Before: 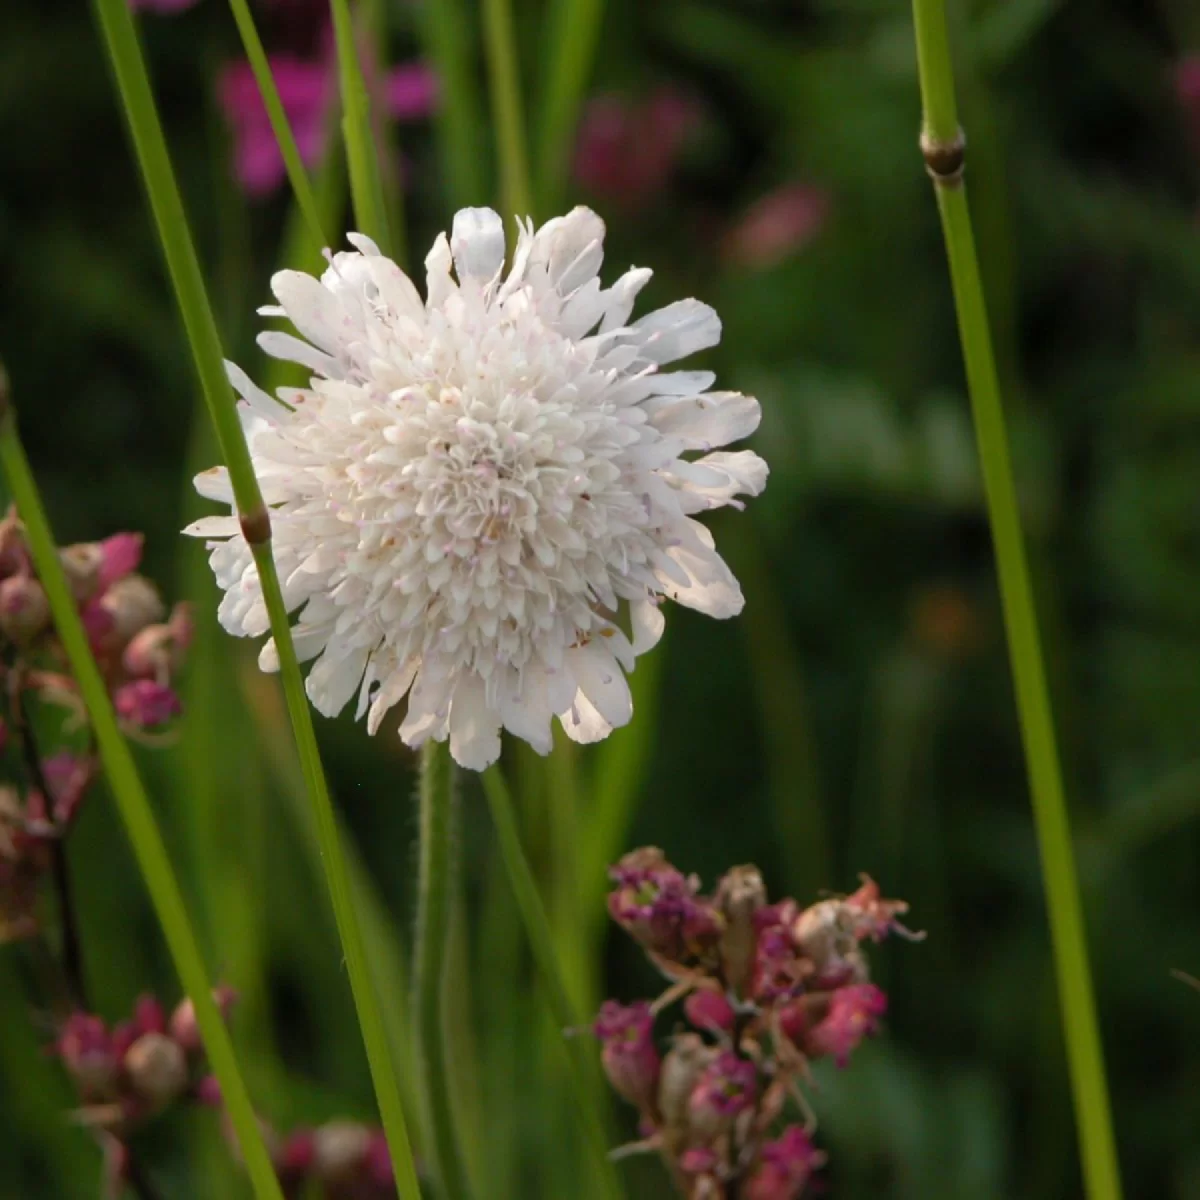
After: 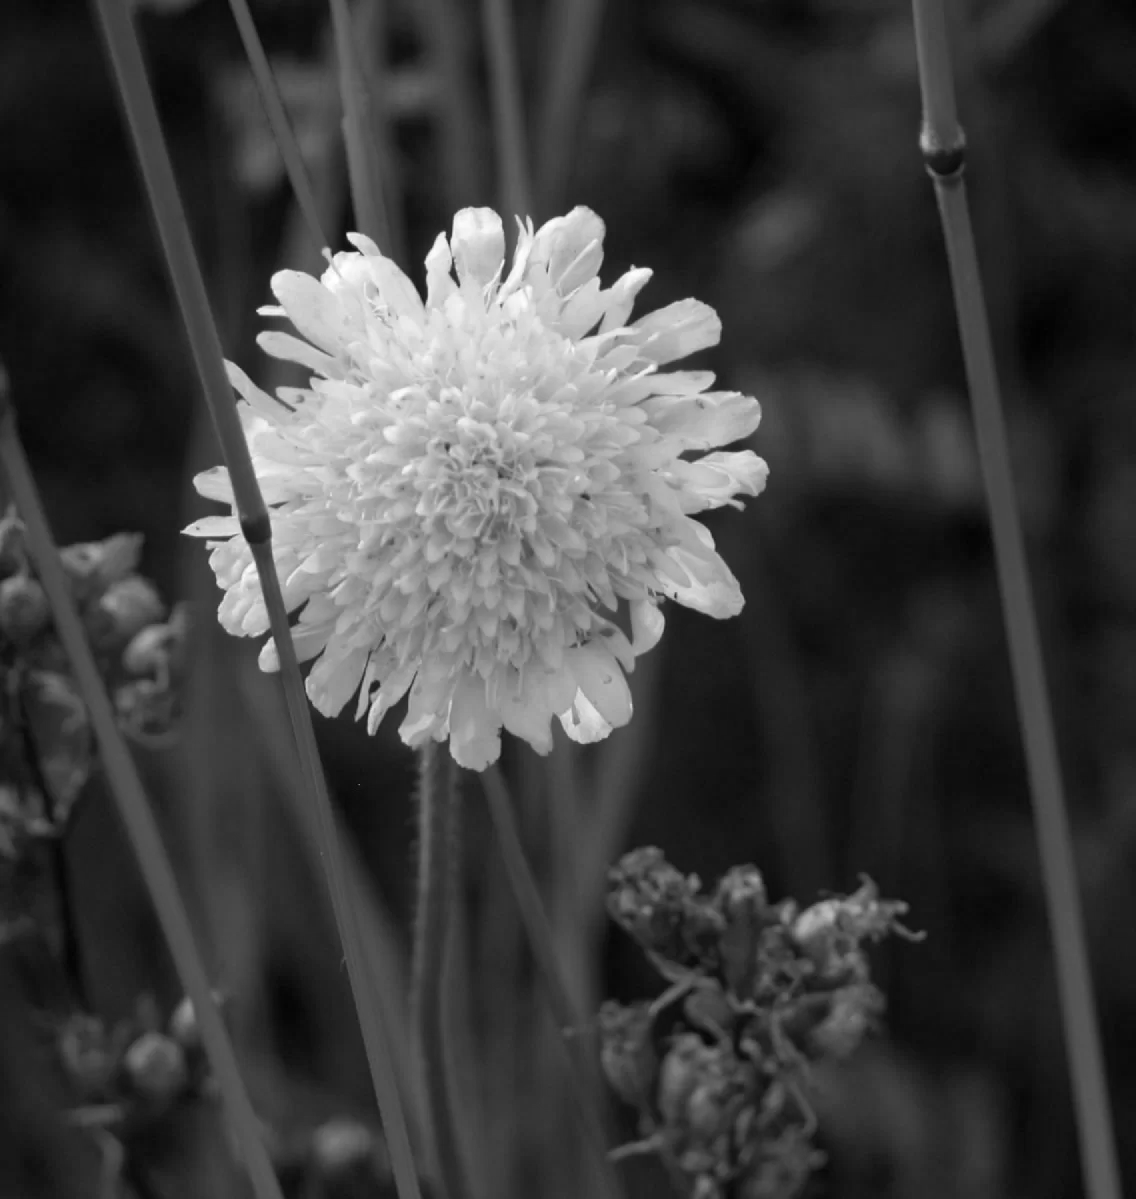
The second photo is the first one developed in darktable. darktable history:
color calibration: output gray [0.246, 0.254, 0.501, 0], illuminant as shot in camera, x 0.363, y 0.386, temperature 4540.27 K
crop and rotate: left 0%, right 5.303%
